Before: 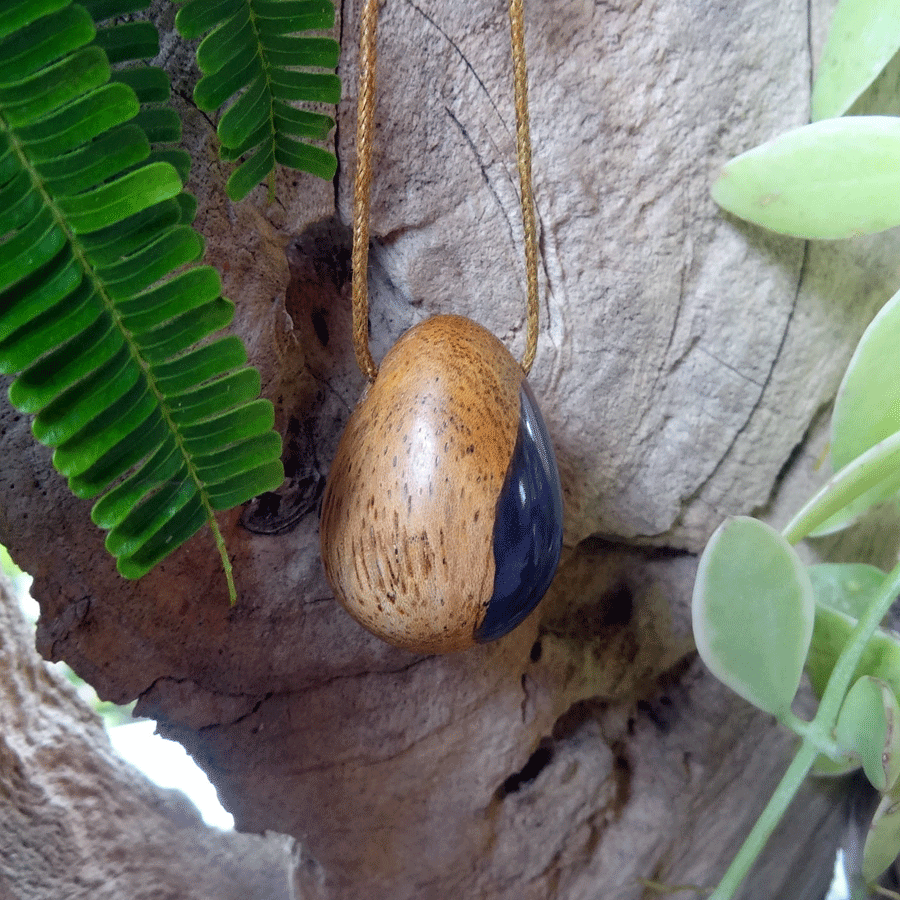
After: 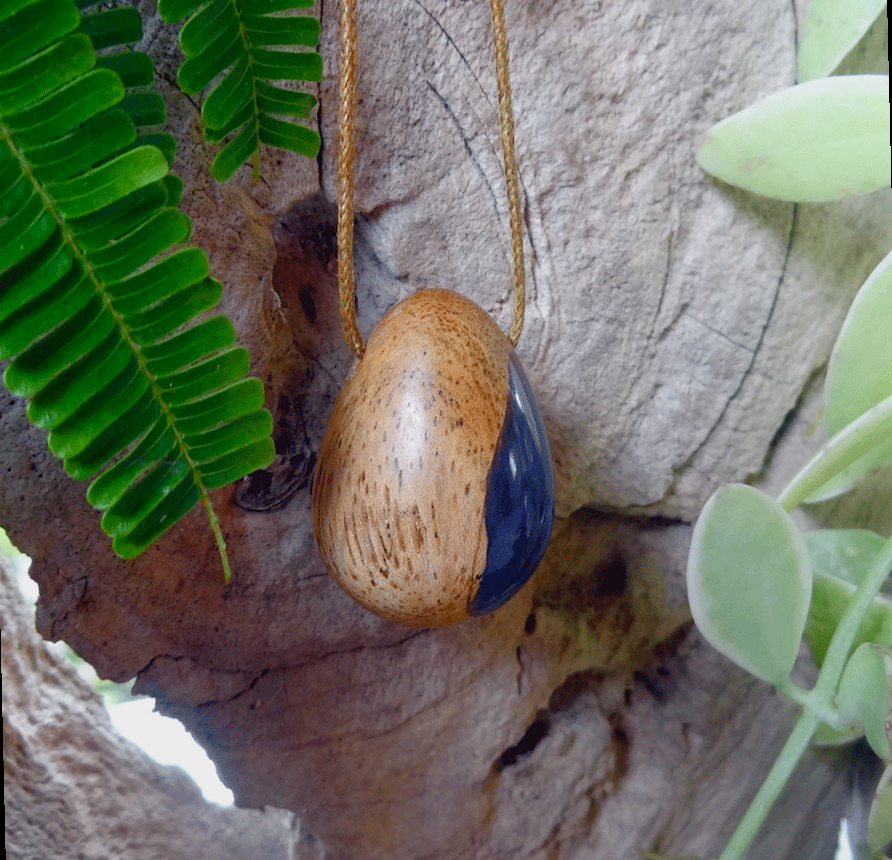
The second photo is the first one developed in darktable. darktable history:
color balance rgb: shadows lift › chroma 1%, shadows lift › hue 113°, highlights gain › chroma 0.2%, highlights gain › hue 333°, perceptual saturation grading › global saturation 20%, perceptual saturation grading › highlights -50%, perceptual saturation grading › shadows 25%, contrast -10%
rotate and perspective: rotation -1.32°, lens shift (horizontal) -0.031, crop left 0.015, crop right 0.985, crop top 0.047, crop bottom 0.982
